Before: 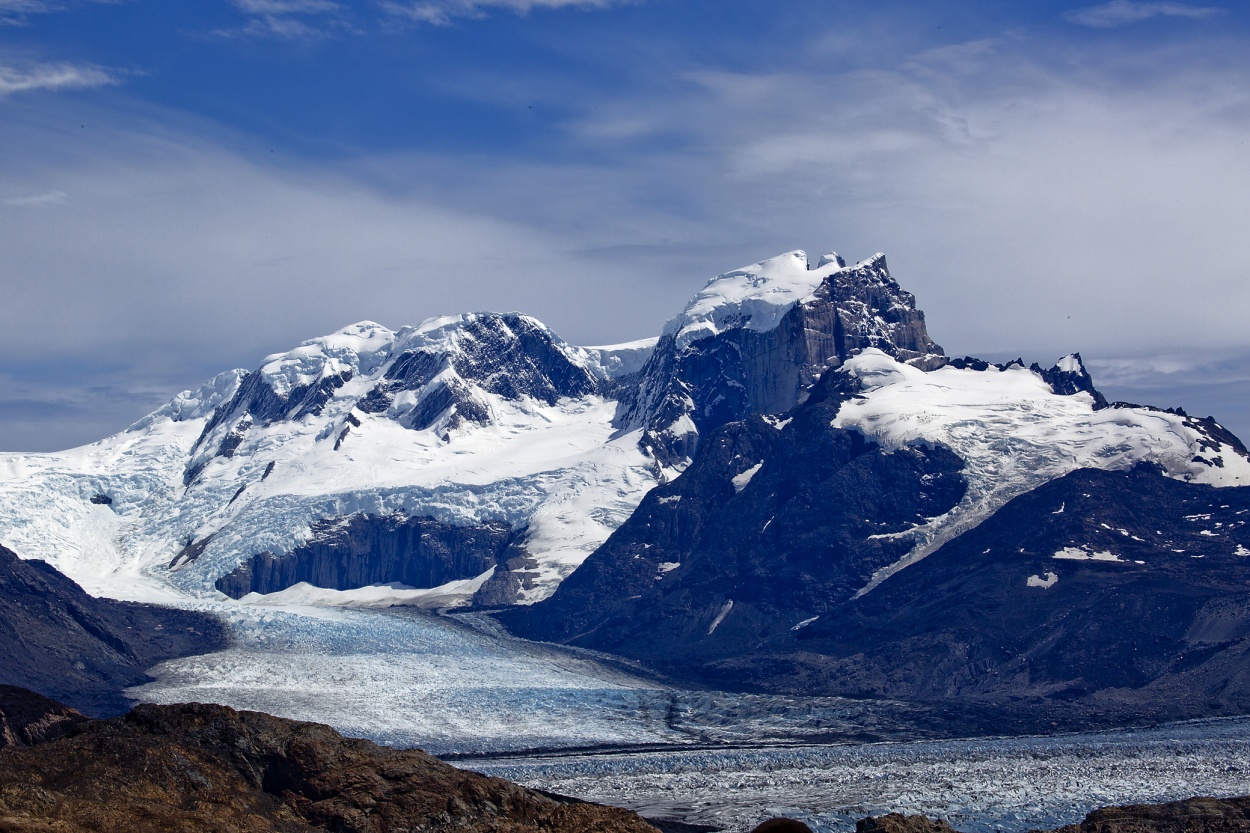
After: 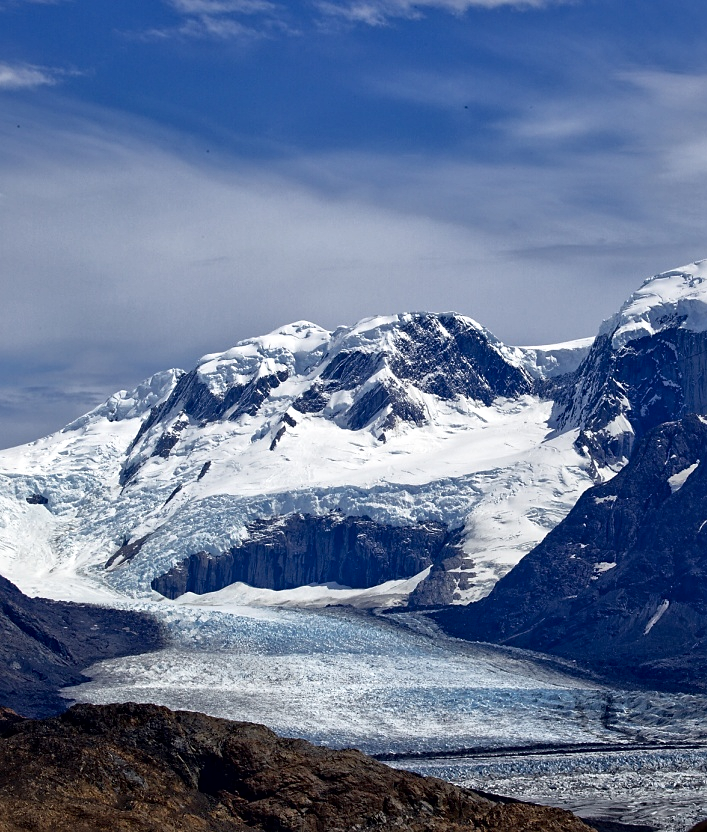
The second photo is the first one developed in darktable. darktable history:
crop: left 5.153%, right 38.259%
local contrast: mode bilateral grid, contrast 19, coarseness 49, detail 150%, midtone range 0.2
sharpen: amount 0.209
